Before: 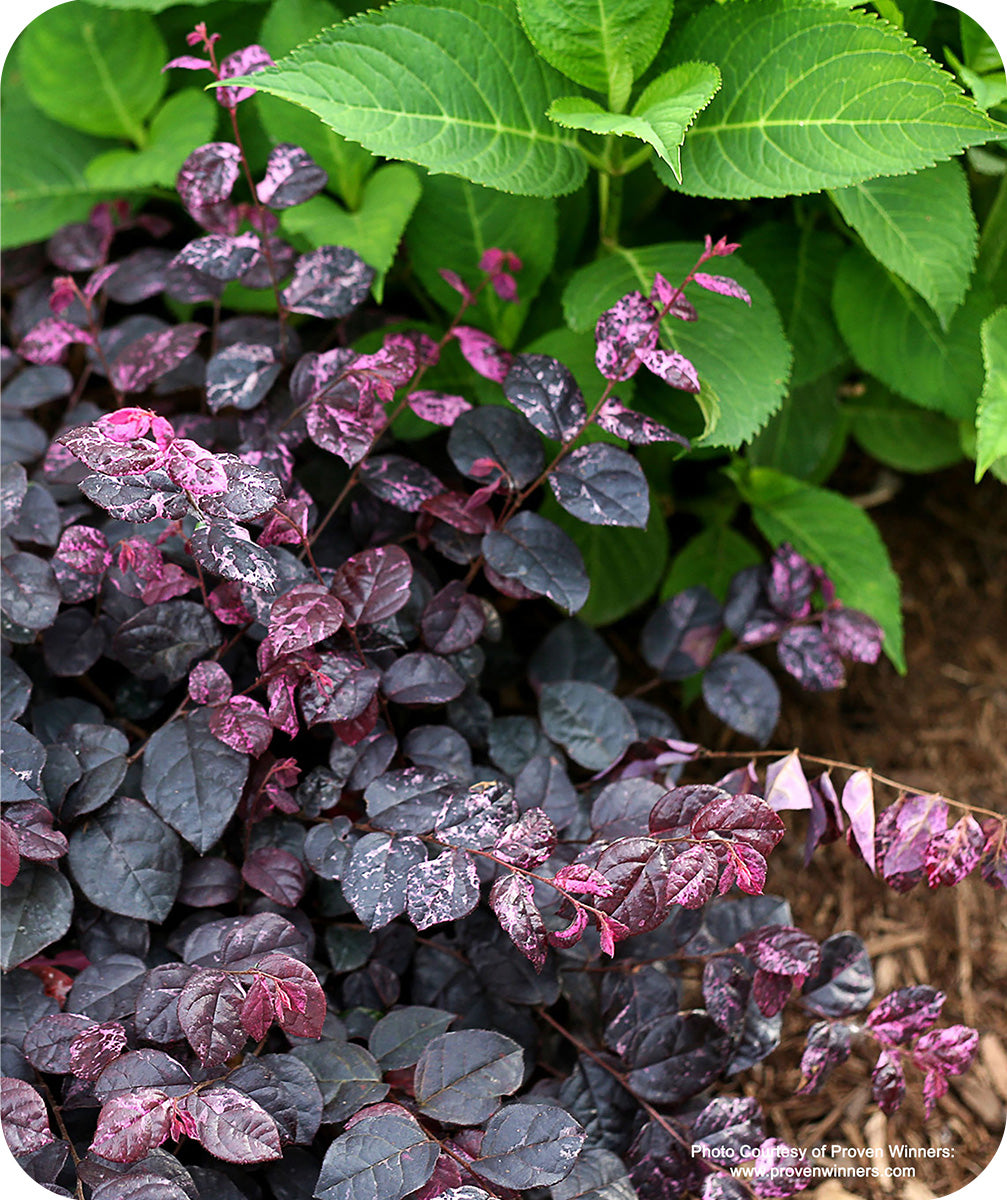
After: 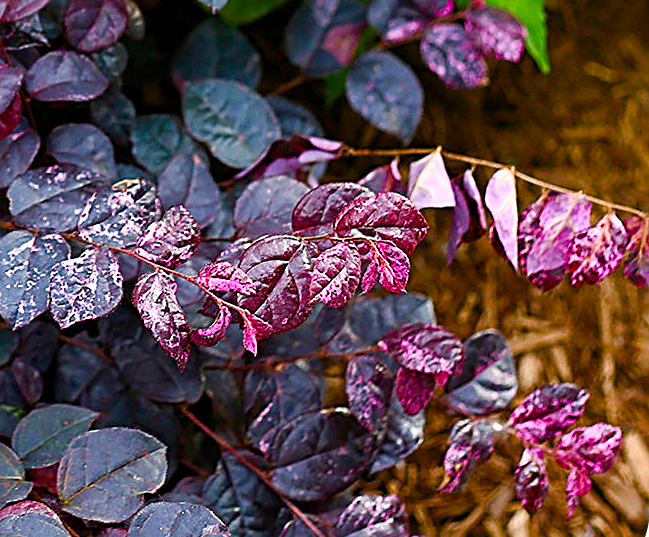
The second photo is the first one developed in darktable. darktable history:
sharpen: radius 2.531, amount 0.628
crop and rotate: left 35.509%, top 50.238%, bottom 4.934%
tone equalizer: on, module defaults
color balance rgb: perceptual saturation grading › global saturation 24.74%, perceptual saturation grading › highlights -51.22%, perceptual saturation grading › mid-tones 19.16%, perceptual saturation grading › shadows 60.98%, global vibrance 50%
